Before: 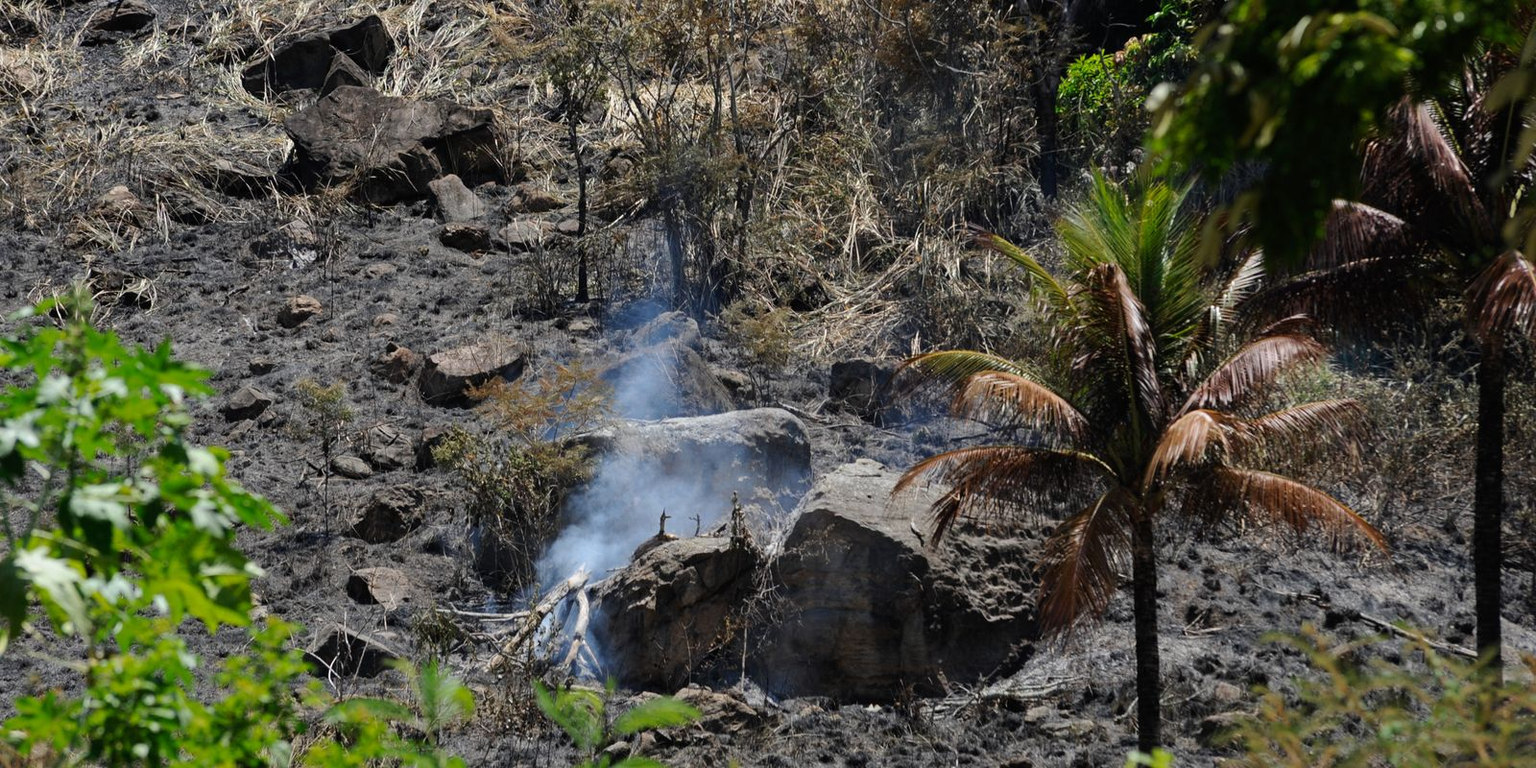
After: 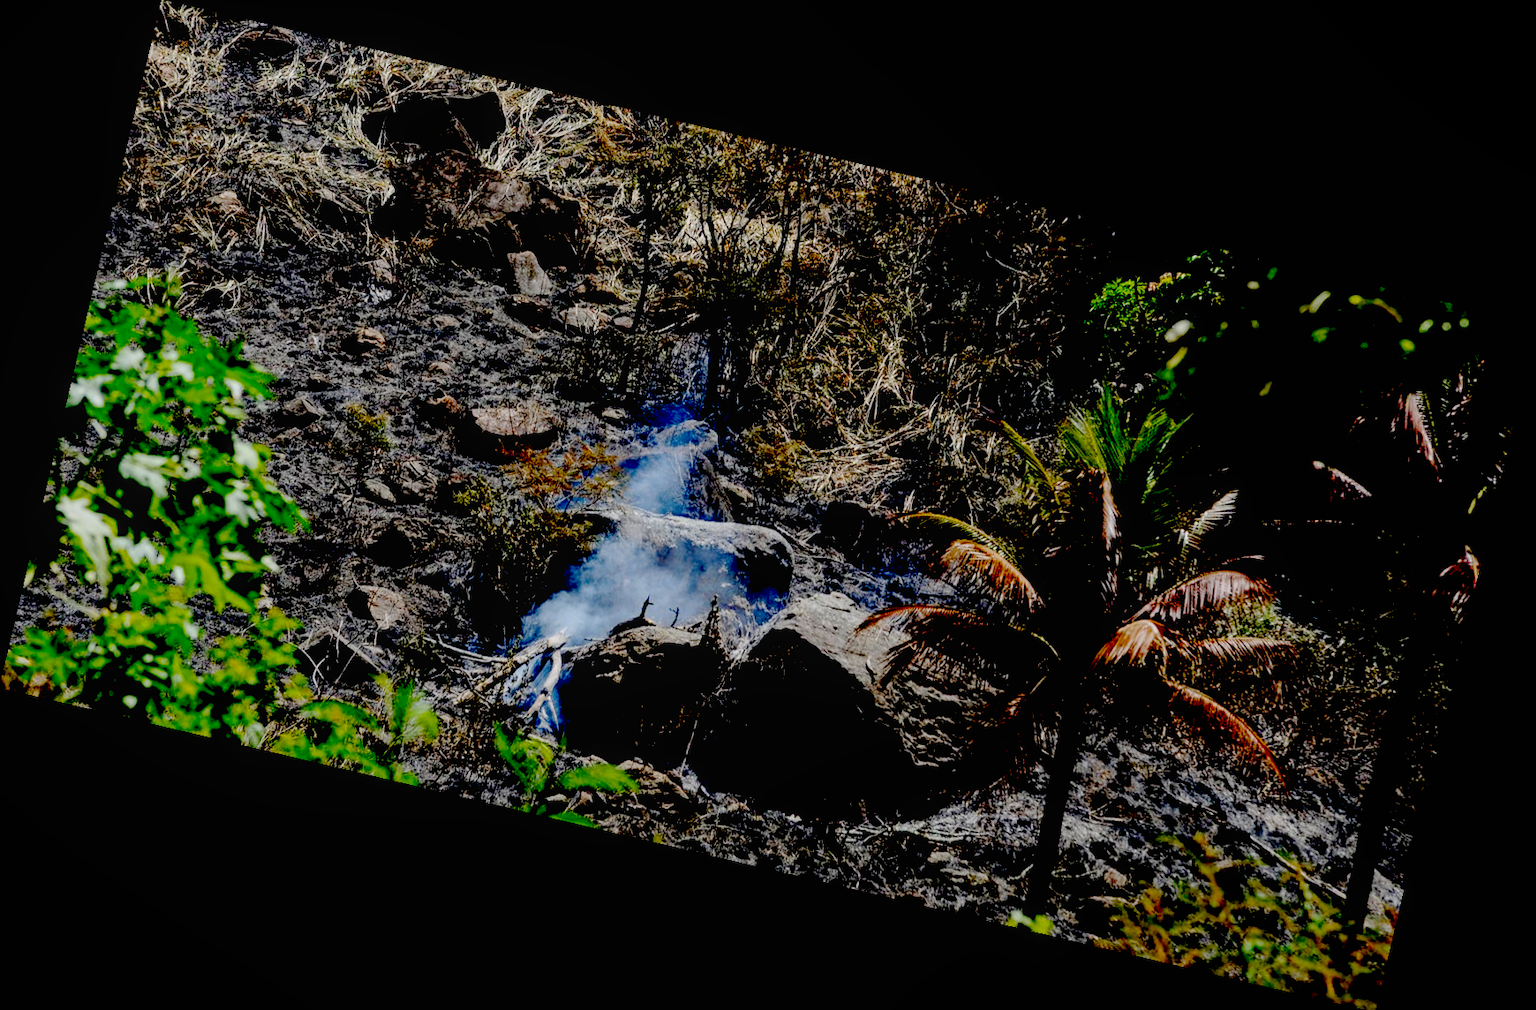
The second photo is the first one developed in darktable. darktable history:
base curve: curves: ch0 [(0, 0) (0.158, 0.273) (0.879, 0.895) (1, 1)], preserve colors none
rotate and perspective: rotation 13.27°, automatic cropping off
local contrast: detail 110%
exposure: black level correction 0.1, exposure -0.092 EV, compensate highlight preservation false
